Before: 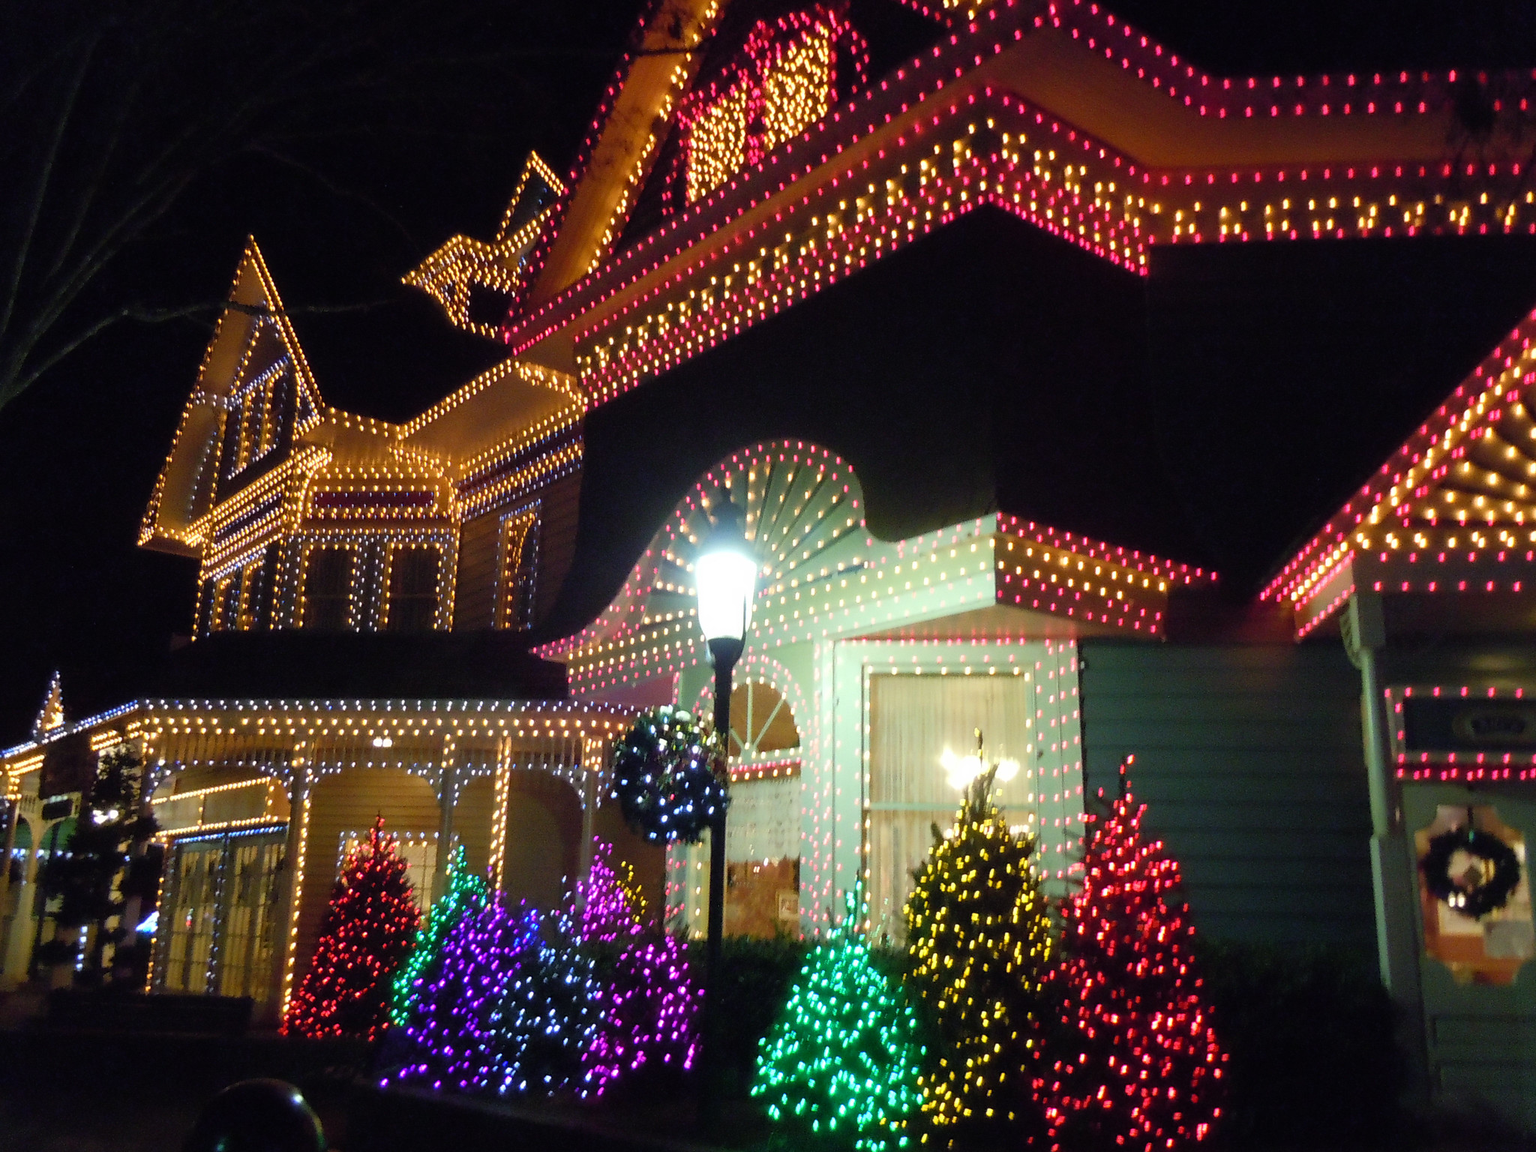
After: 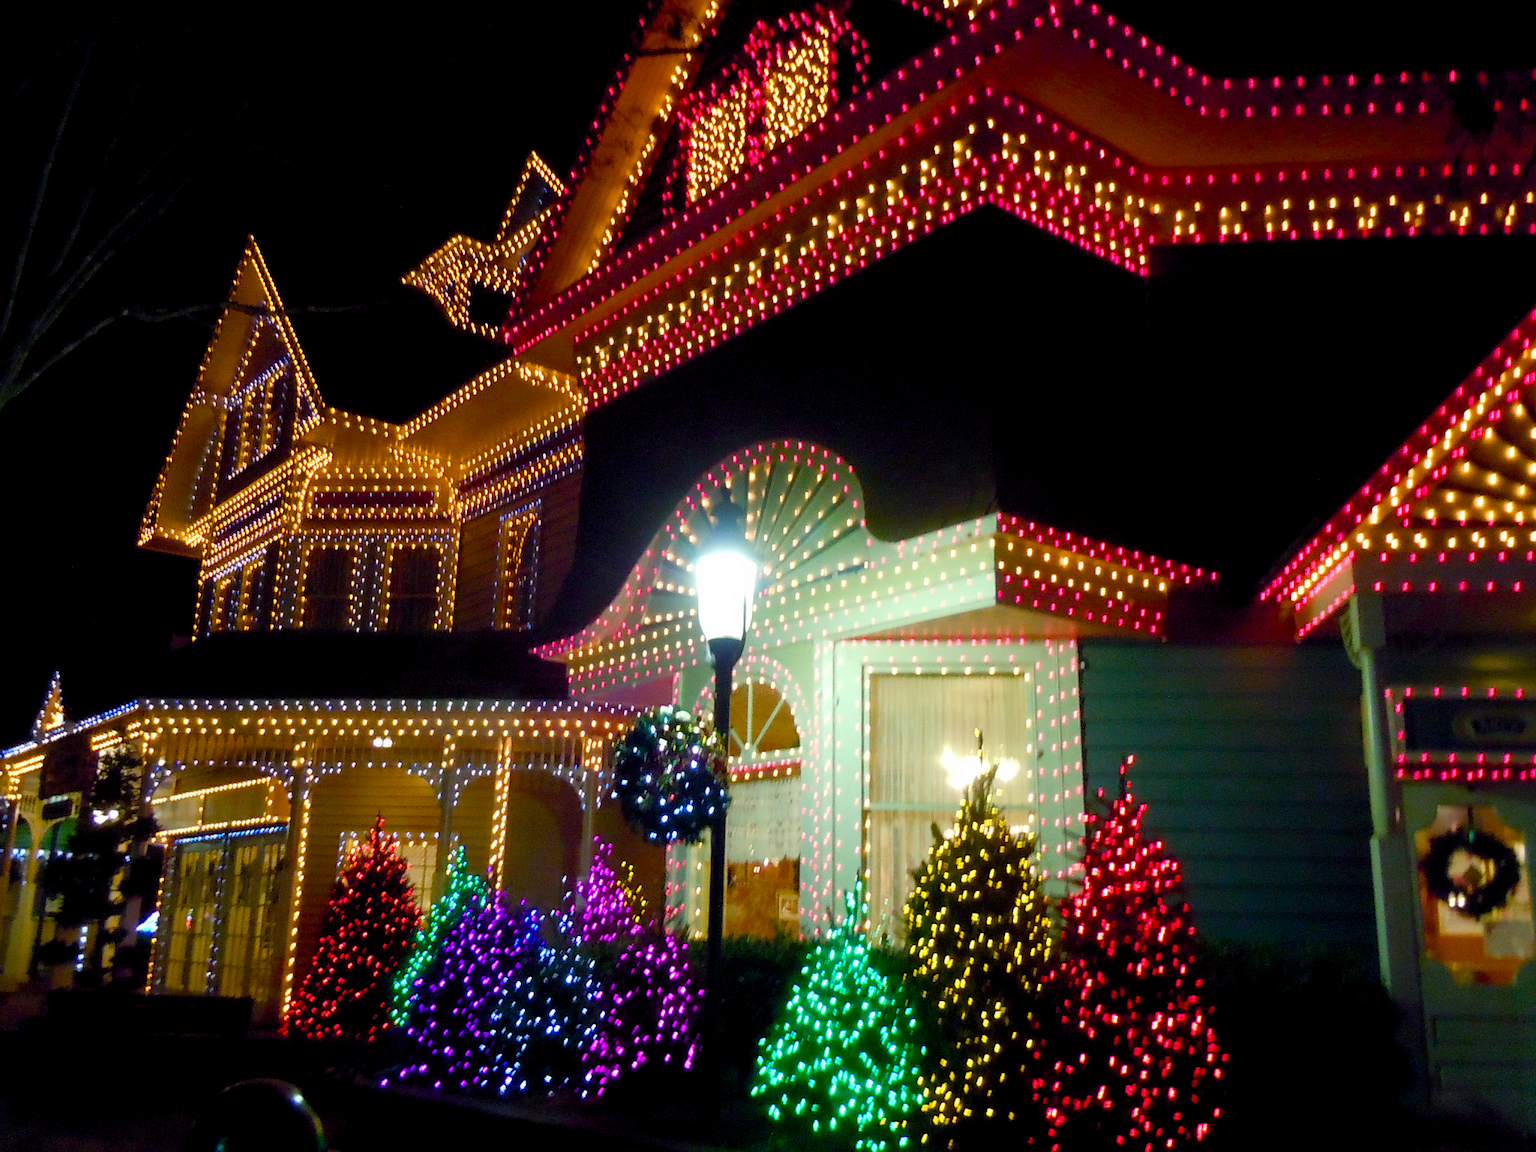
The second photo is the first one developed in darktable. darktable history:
color balance rgb: global offset › luminance -0.367%, perceptual saturation grading › global saturation 35.007%, perceptual saturation grading › highlights -29.897%, perceptual saturation grading › shadows 34.532%
